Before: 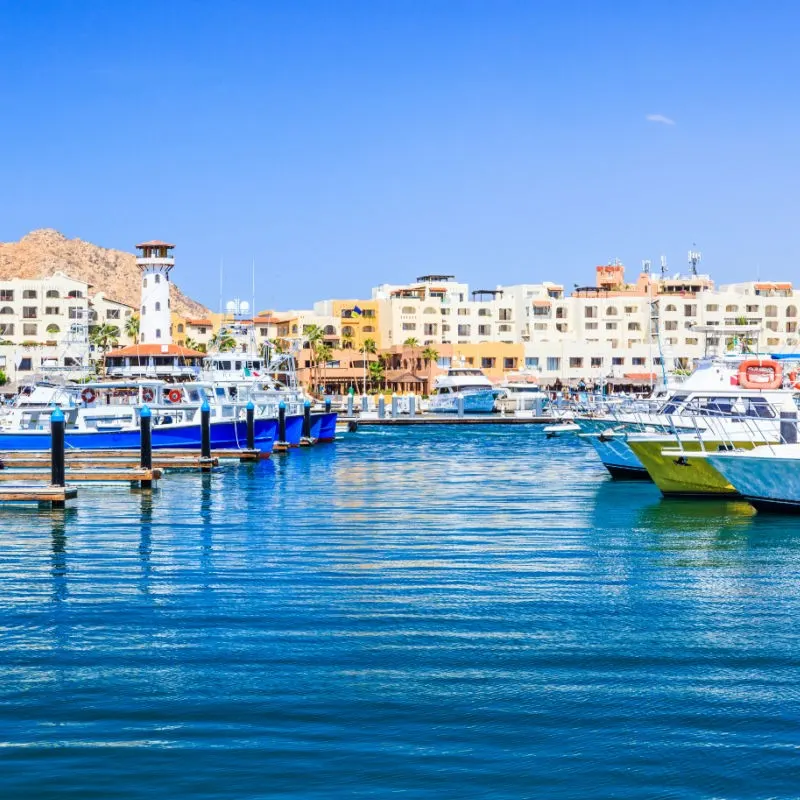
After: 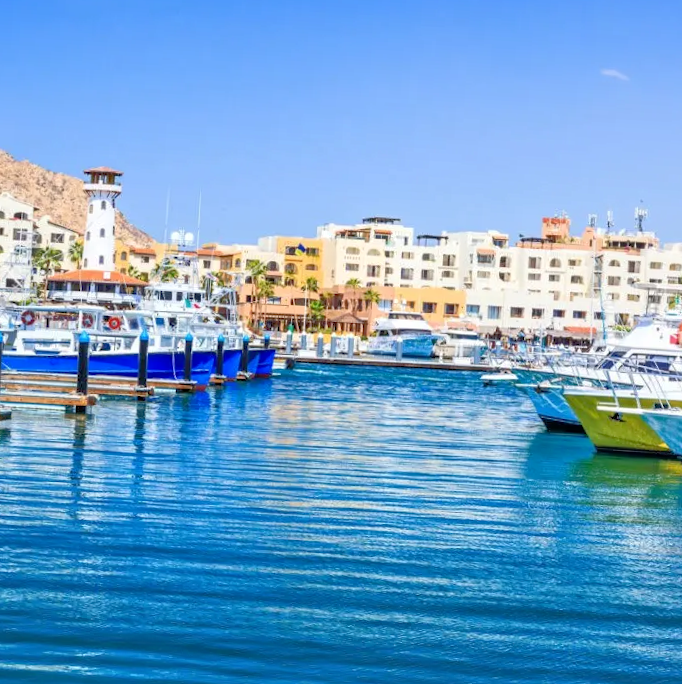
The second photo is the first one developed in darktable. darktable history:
local contrast: mode bilateral grid, contrast 99, coarseness 99, detail 107%, midtone range 0.2
crop and rotate: angle -3.23°, left 5.316%, top 5.213%, right 4.737%, bottom 4.475%
tone equalizer: -7 EV 0.142 EV, -6 EV 0.639 EV, -5 EV 1.18 EV, -4 EV 1.31 EV, -3 EV 1.14 EV, -2 EV 0.6 EV, -1 EV 0.149 EV
